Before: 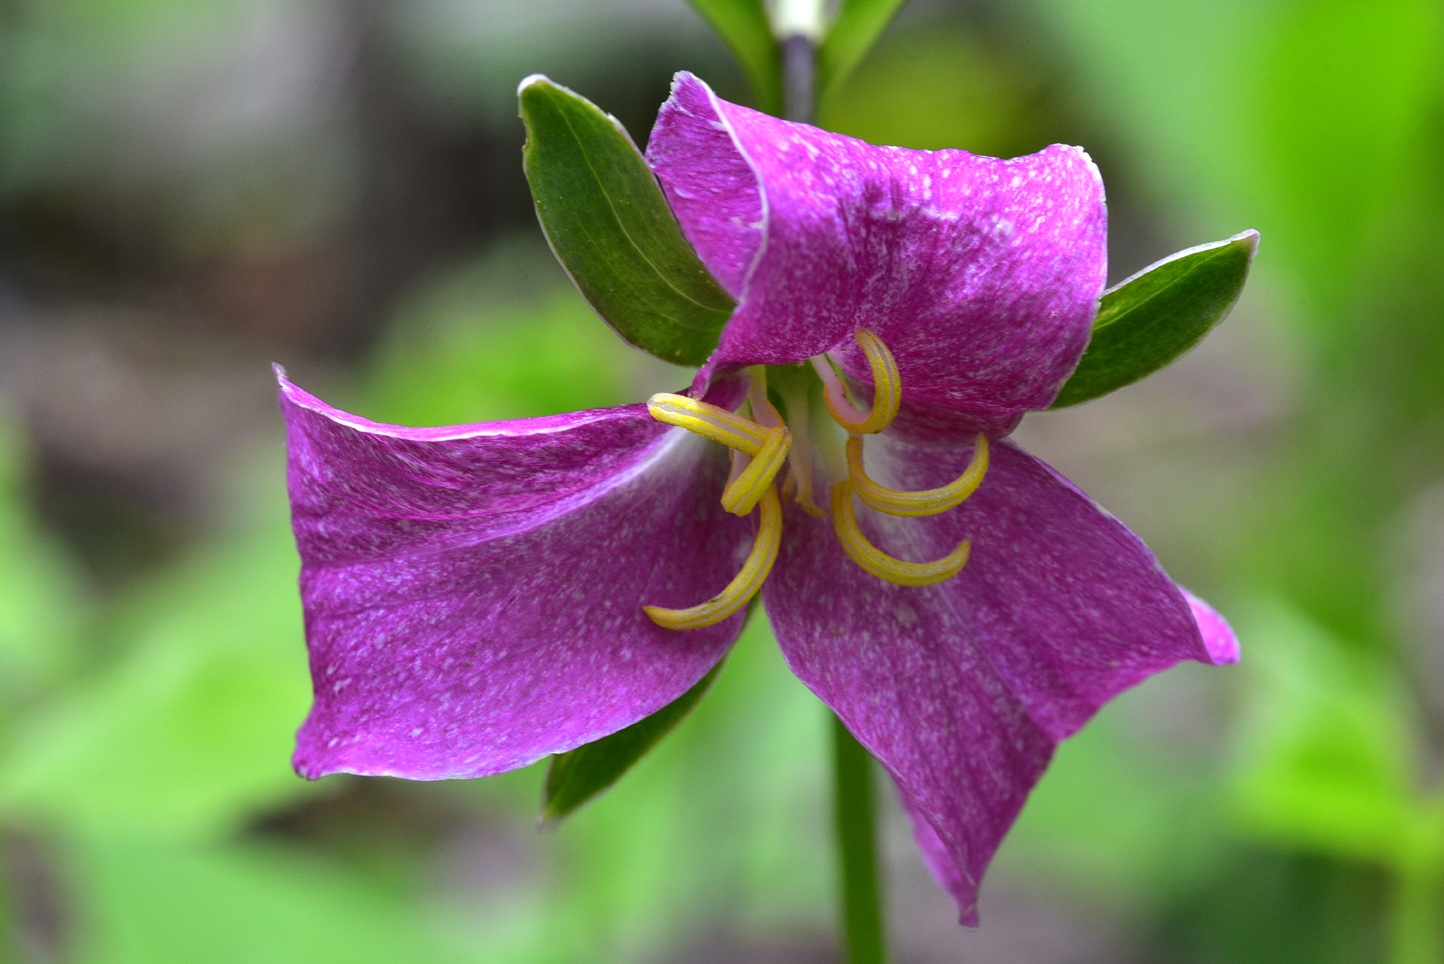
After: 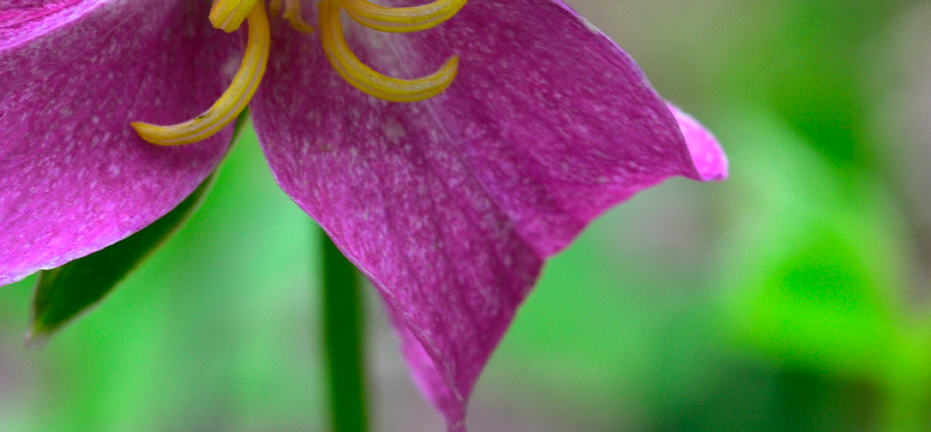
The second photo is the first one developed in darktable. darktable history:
crop and rotate: left 35.509%, top 50.238%, bottom 4.934%
shadows and highlights: shadows 12, white point adjustment 1.2, soften with gaussian
